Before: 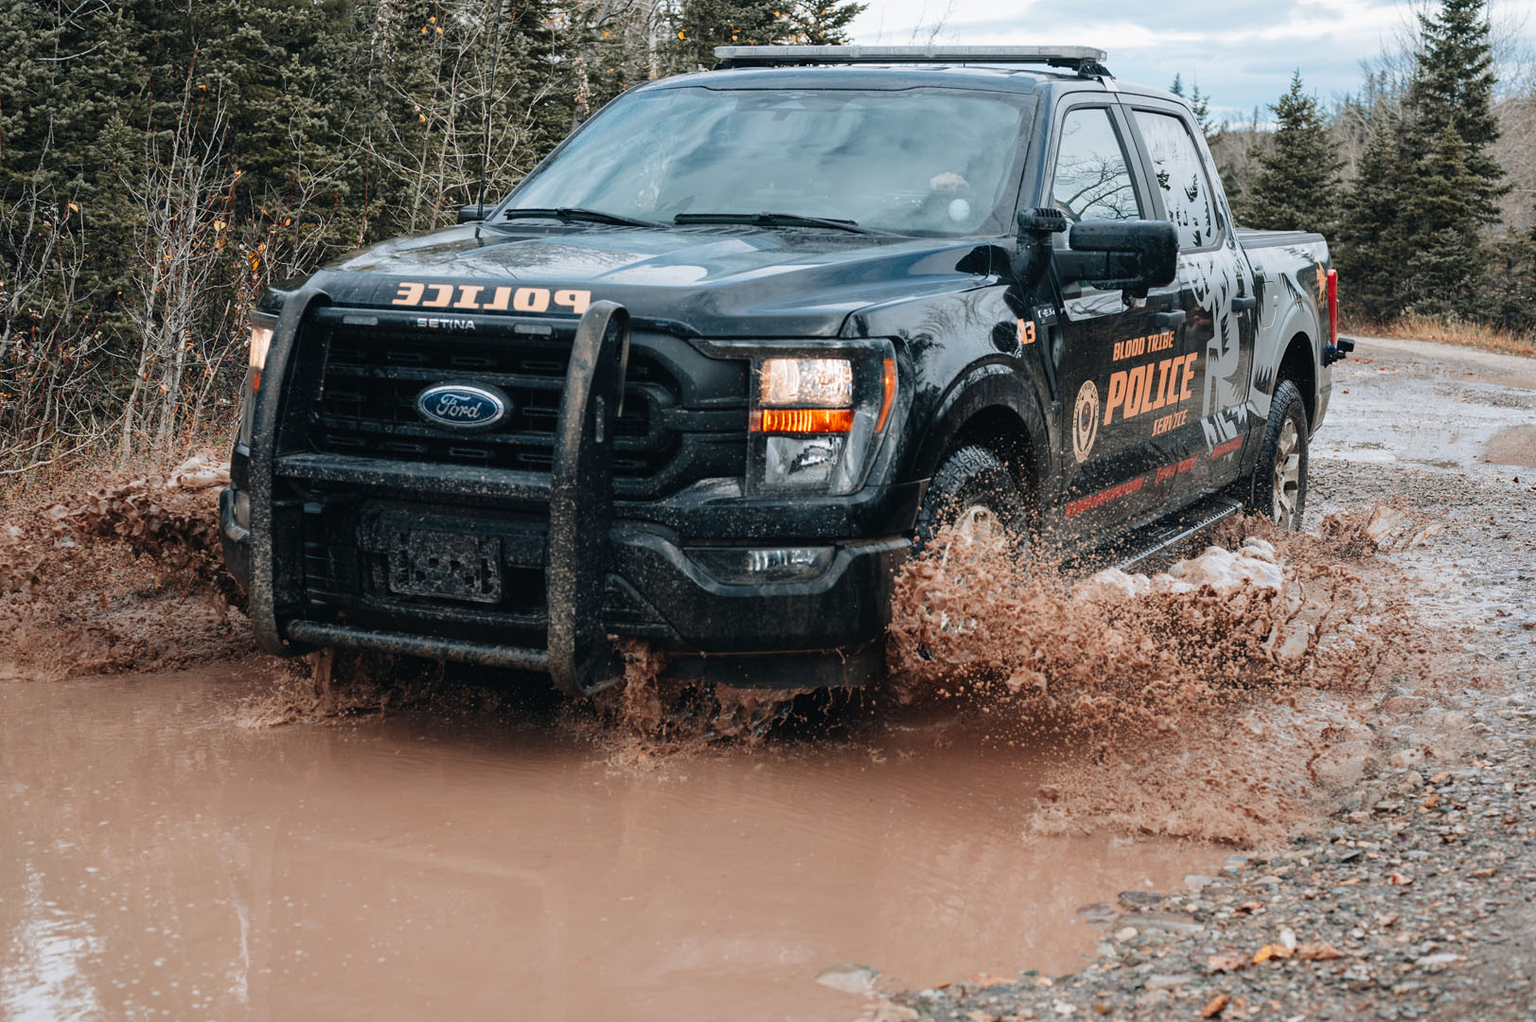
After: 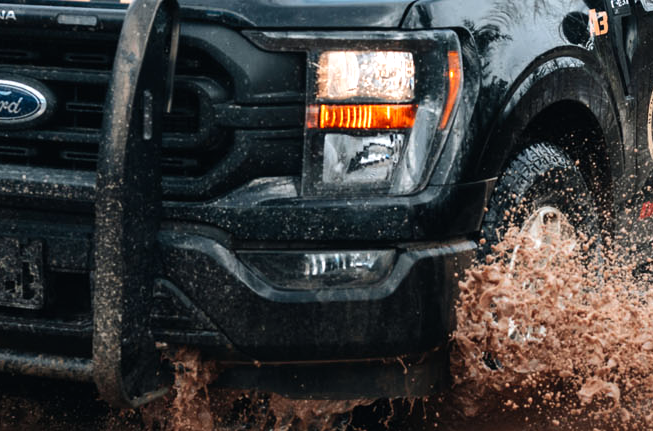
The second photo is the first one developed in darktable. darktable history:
tone equalizer: -8 EV -0.418 EV, -7 EV -0.385 EV, -6 EV -0.307 EV, -5 EV -0.237 EV, -3 EV 0.224 EV, -2 EV 0.338 EV, -1 EV 0.38 EV, +0 EV 0.427 EV, edges refinement/feathering 500, mask exposure compensation -1.57 EV, preserve details no
crop: left 29.992%, top 30.379%, right 29.77%, bottom 29.692%
